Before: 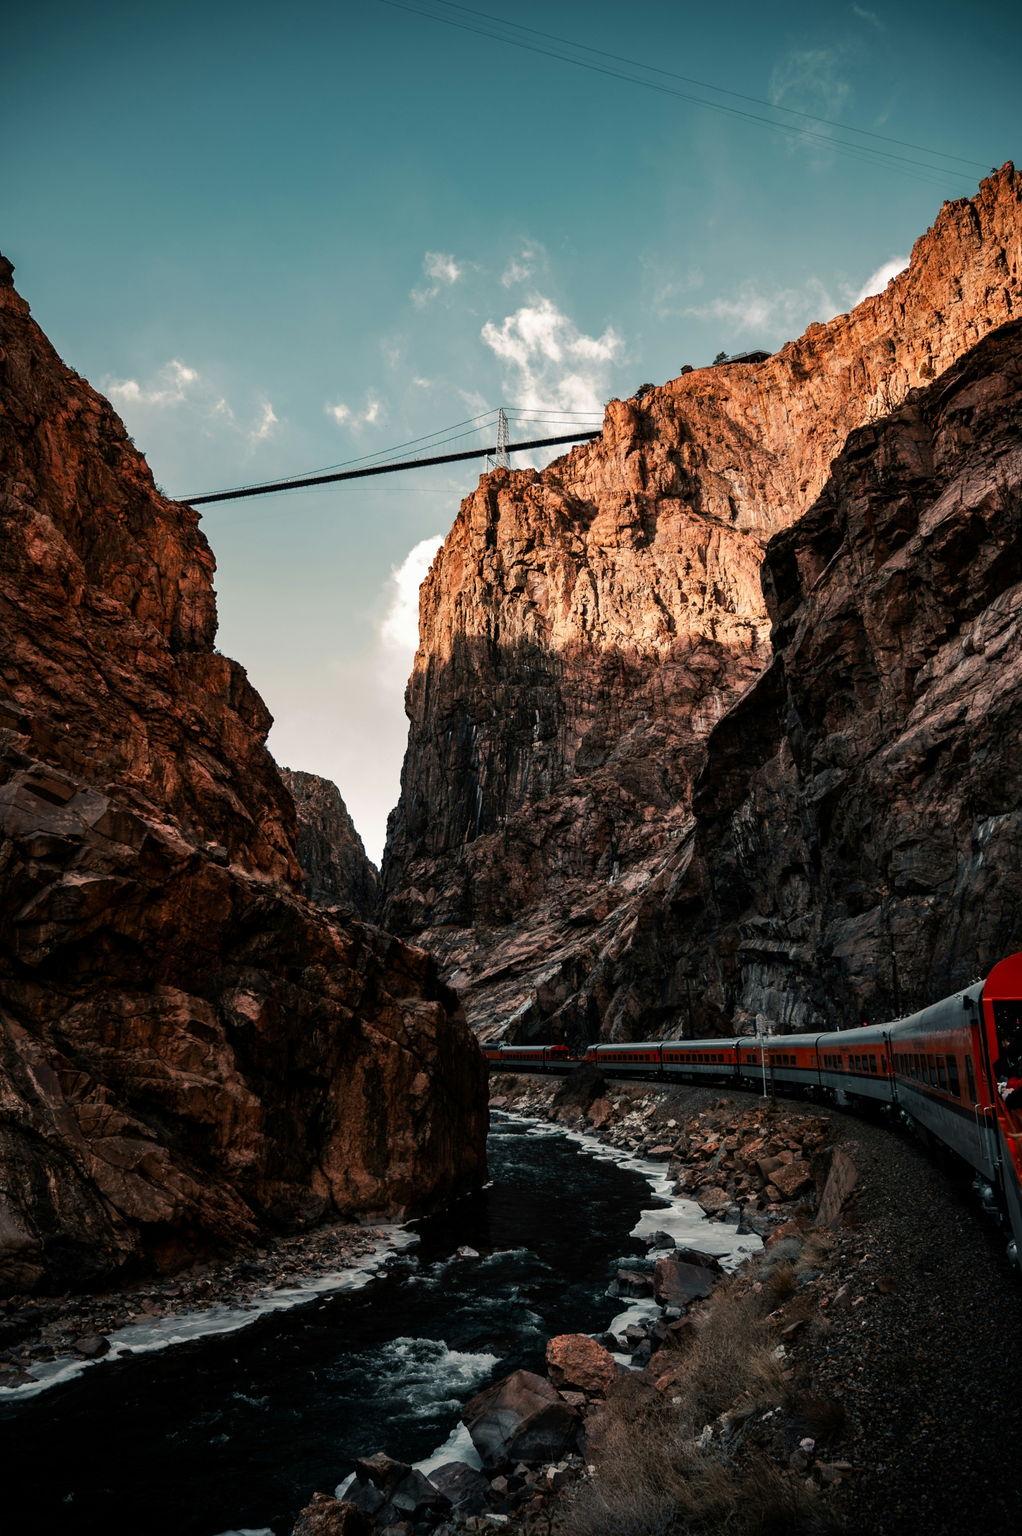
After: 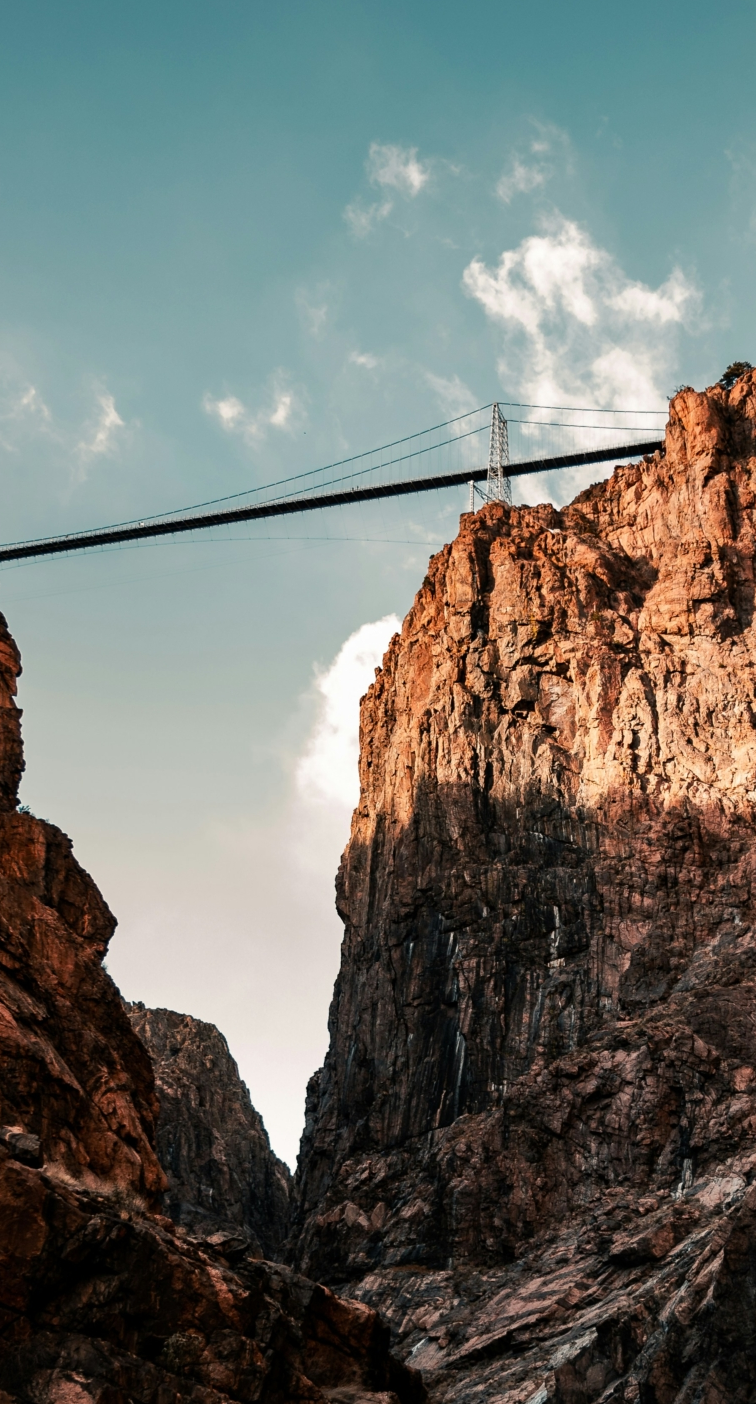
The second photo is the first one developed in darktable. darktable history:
crop: left 19.935%, top 10.859%, right 35.645%, bottom 34.268%
